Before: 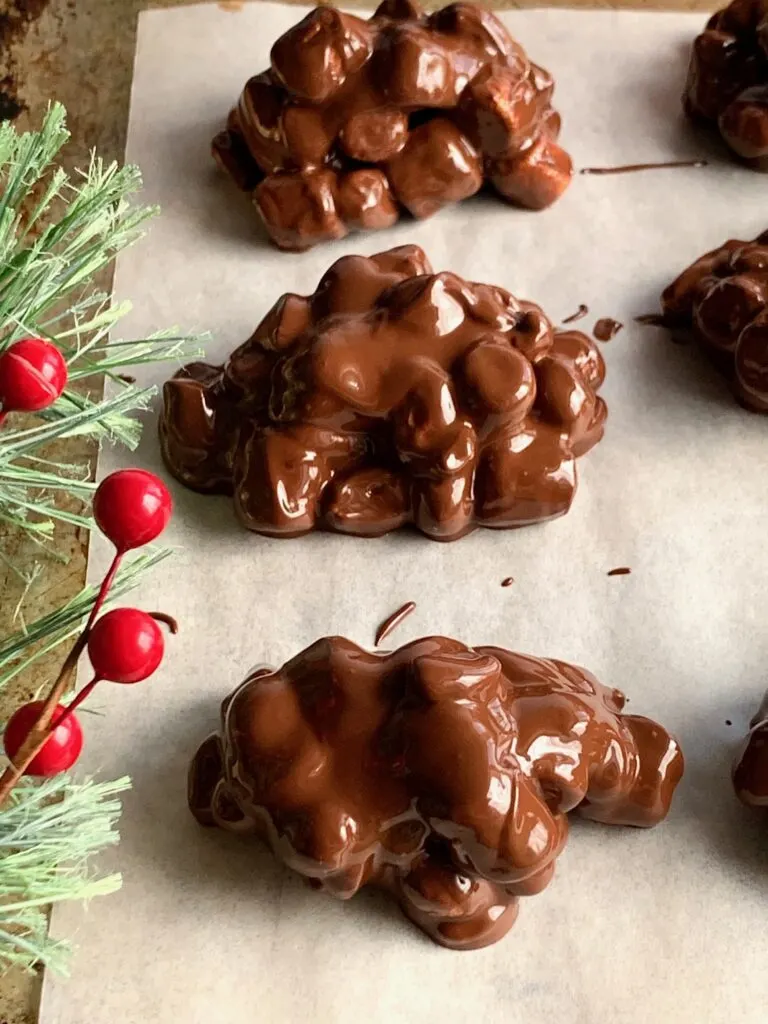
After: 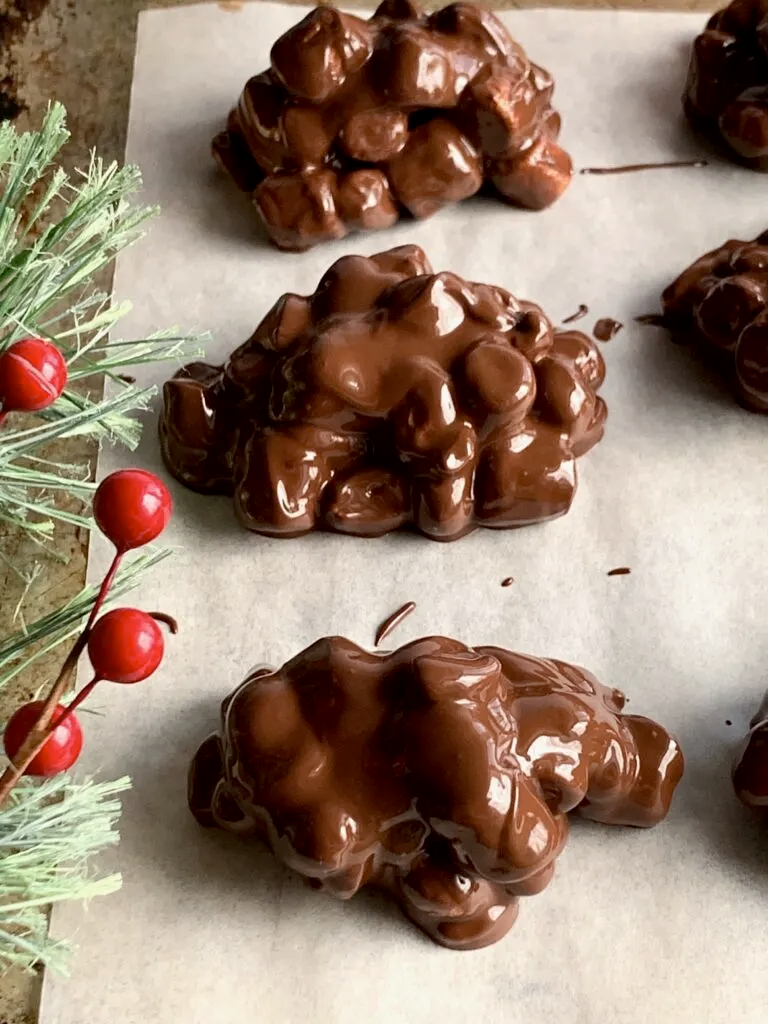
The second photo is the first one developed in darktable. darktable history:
contrast brightness saturation: contrast 0.059, brightness -0.012, saturation -0.215
